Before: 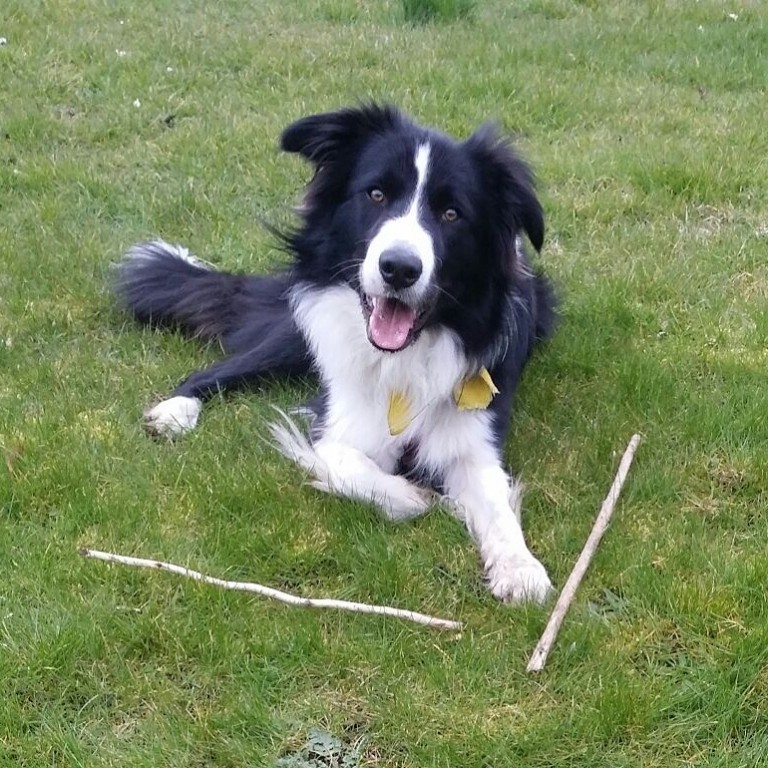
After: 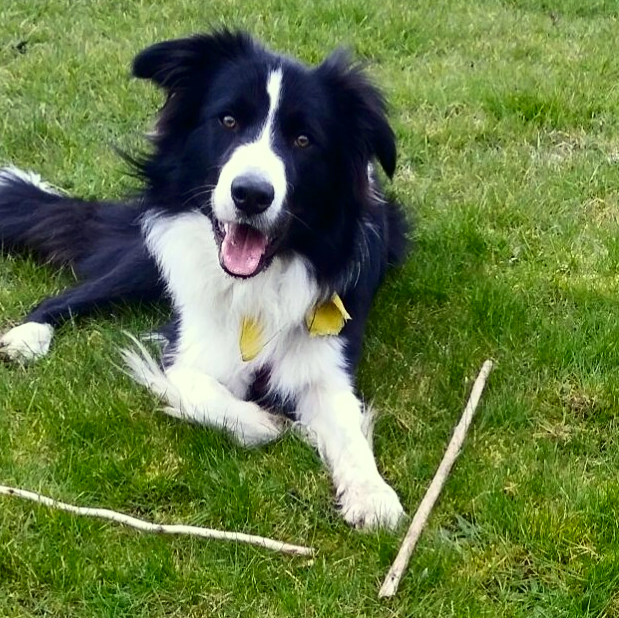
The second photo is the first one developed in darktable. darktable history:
crop: left 19.279%, top 9.685%, right 0%, bottom 9.743%
color correction: highlights a* -5.76, highlights b* 10.76
contrast brightness saturation: contrast 0.212, brightness -0.103, saturation 0.206
